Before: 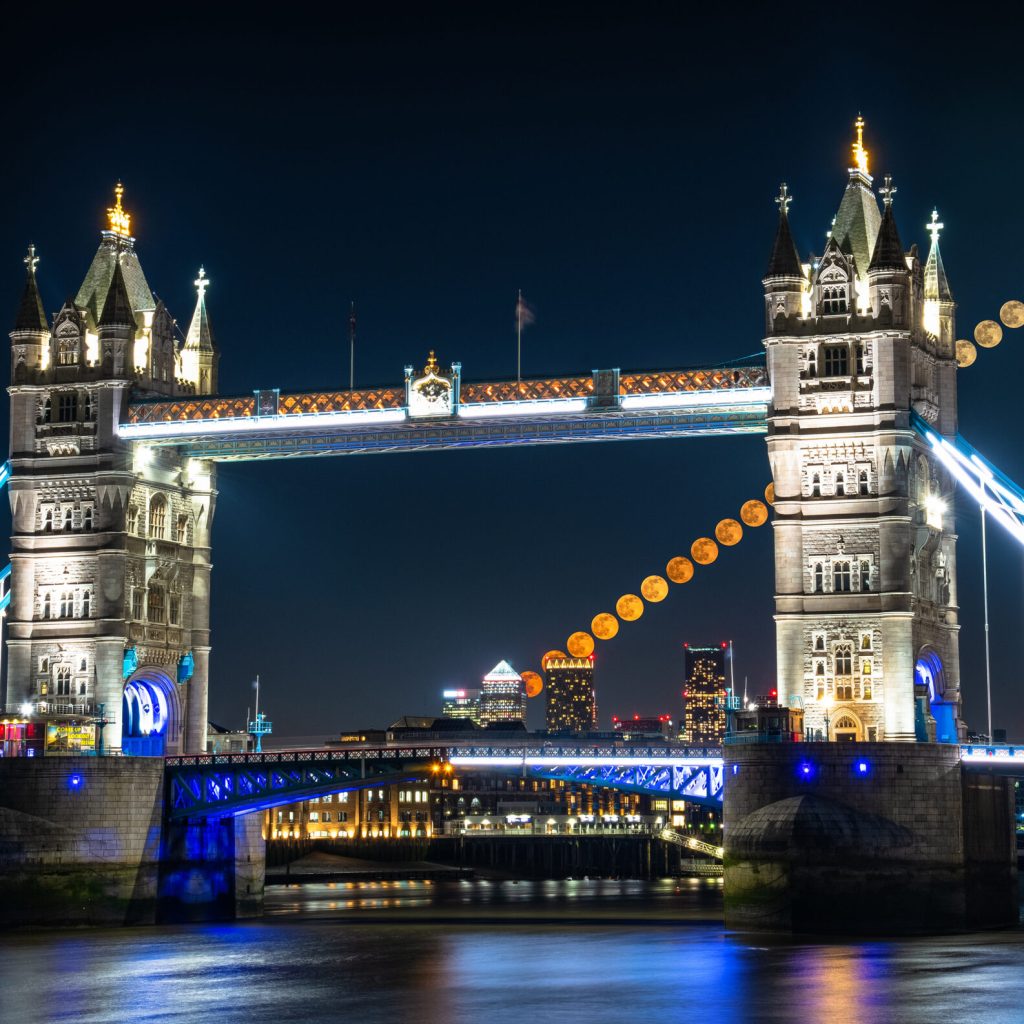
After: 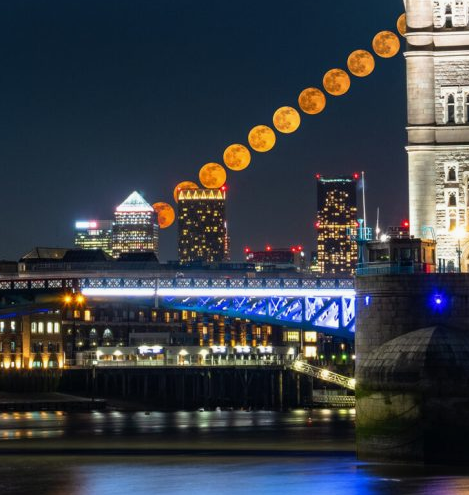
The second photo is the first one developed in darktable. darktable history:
exposure: exposure -0.072 EV, compensate highlight preservation false
crop: left 35.976%, top 45.819%, right 18.162%, bottom 5.807%
